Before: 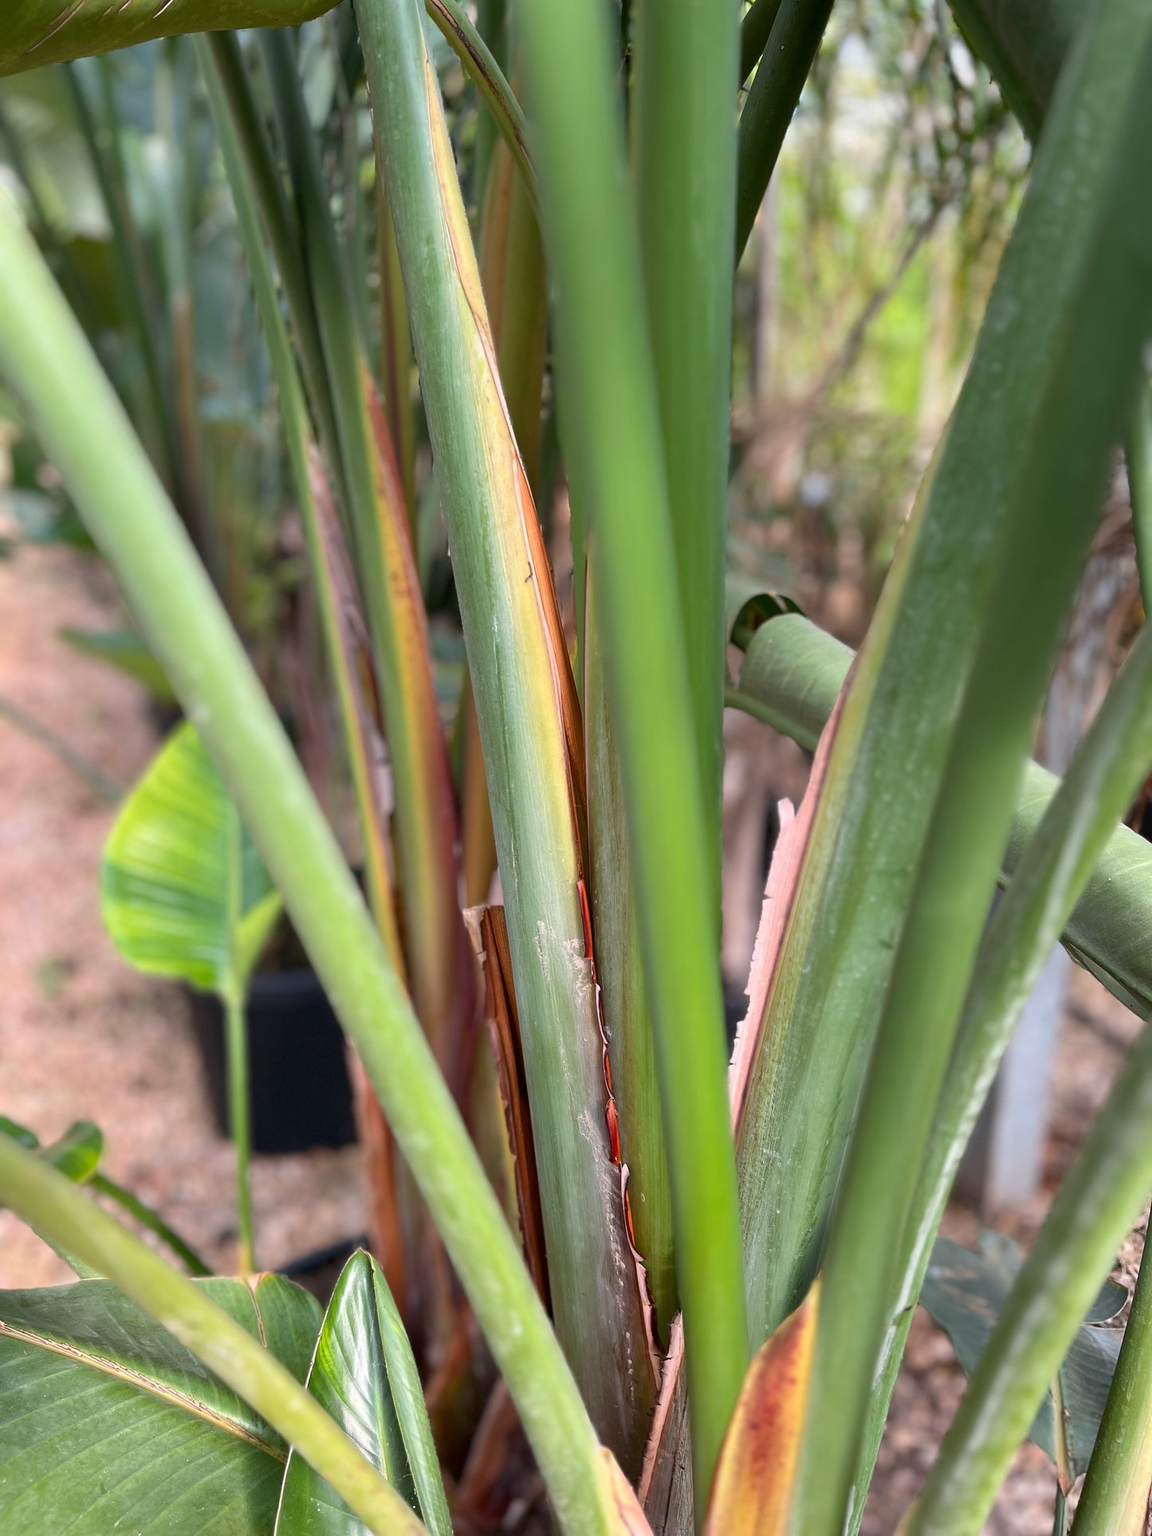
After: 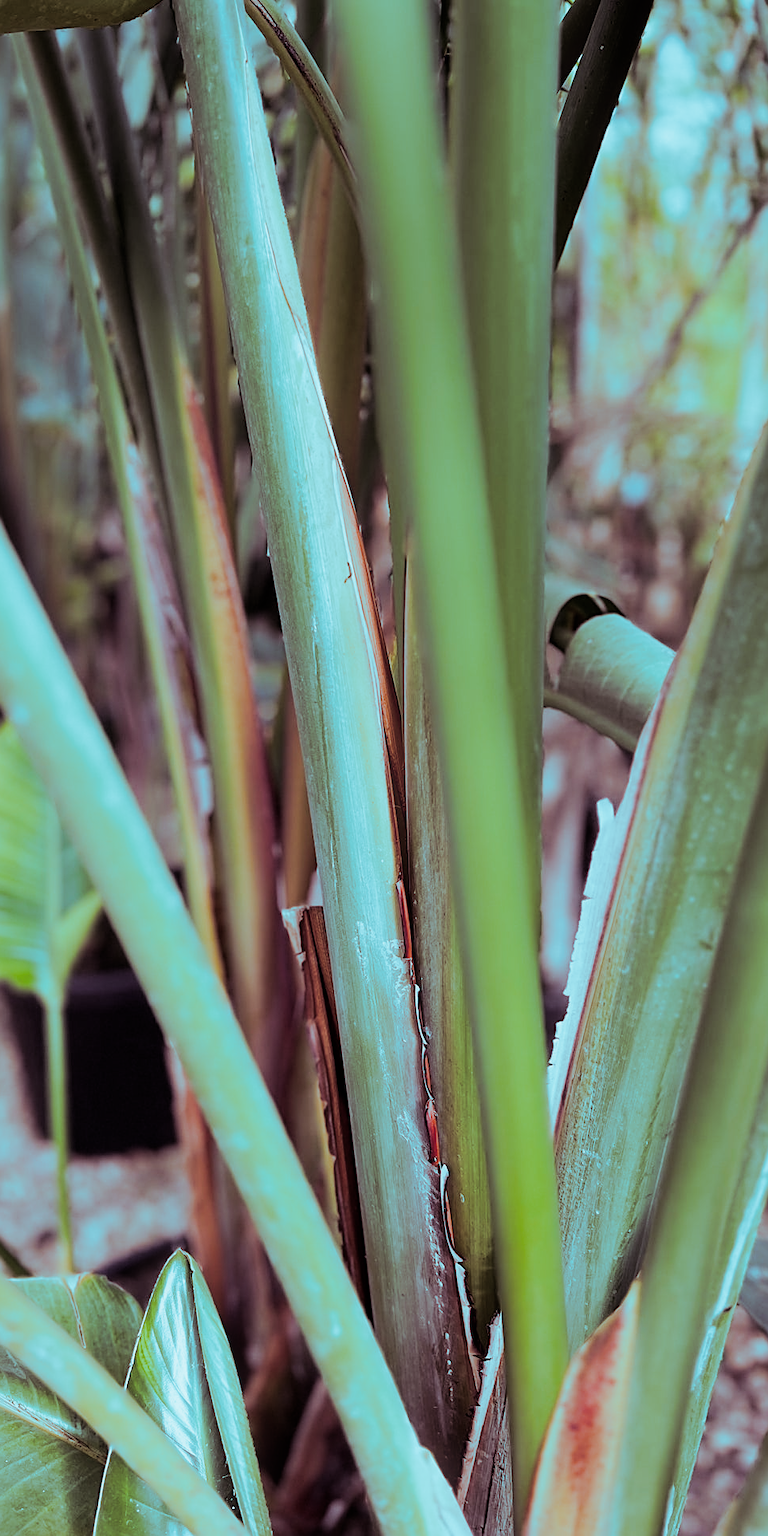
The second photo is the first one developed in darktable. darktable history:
white balance: red 0.967, blue 1.119, emerald 0.756
crop and rotate: left 15.754%, right 17.579%
bloom: size 5%, threshold 95%, strength 15%
filmic rgb: black relative exposure -7.65 EV, white relative exposure 4.56 EV, hardness 3.61
sharpen: on, module defaults
tone equalizer: -8 EV -0.417 EV, -7 EV -0.389 EV, -6 EV -0.333 EV, -5 EV -0.222 EV, -3 EV 0.222 EV, -2 EV 0.333 EV, -1 EV 0.389 EV, +0 EV 0.417 EV, edges refinement/feathering 500, mask exposure compensation -1.57 EV, preserve details no
split-toning: shadows › hue 327.6°, highlights › hue 198°, highlights › saturation 0.55, balance -21.25, compress 0%
